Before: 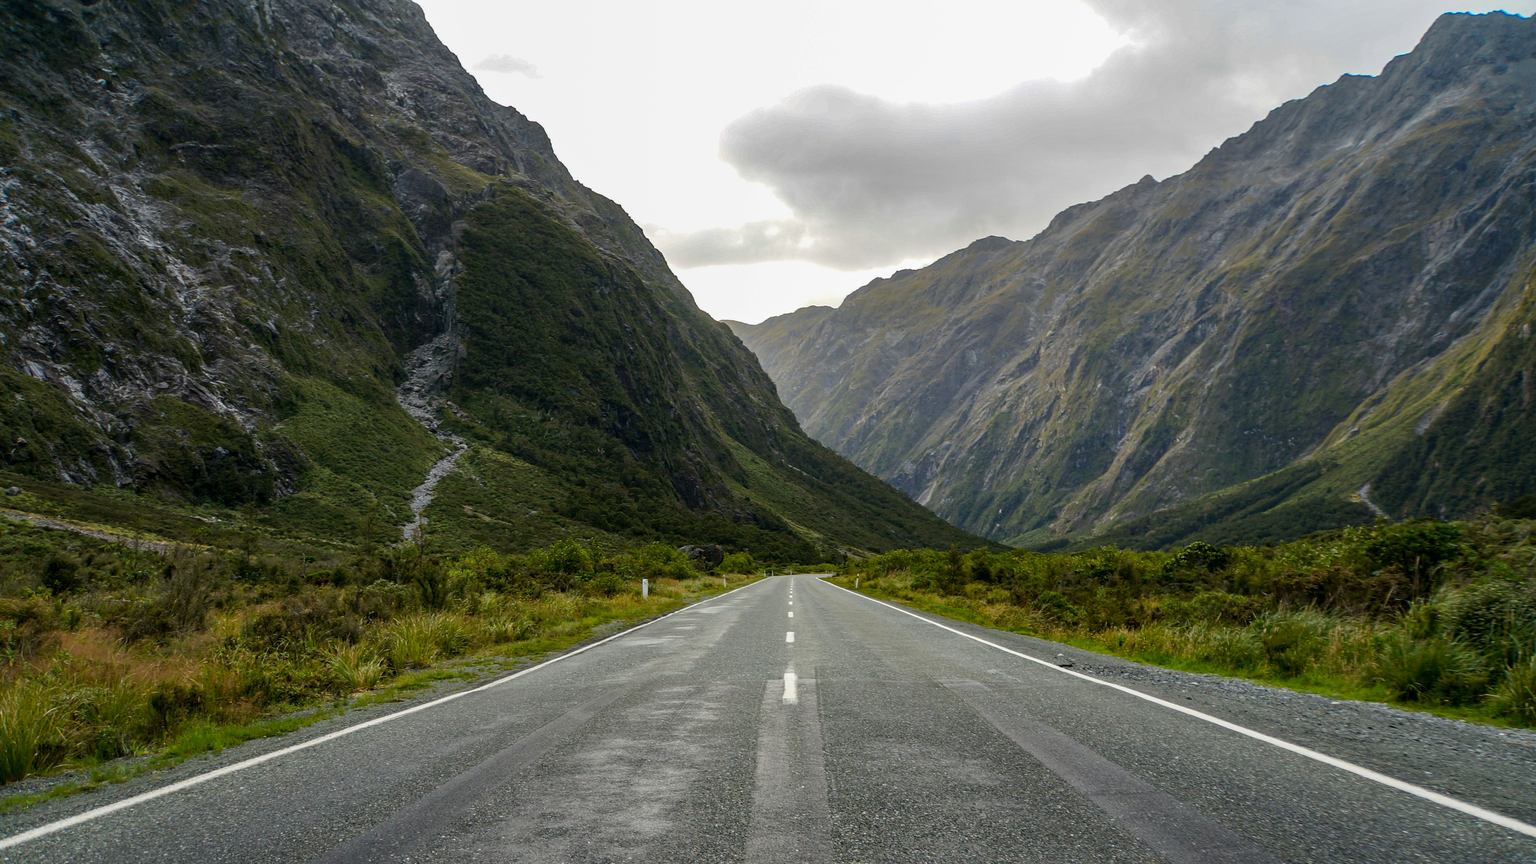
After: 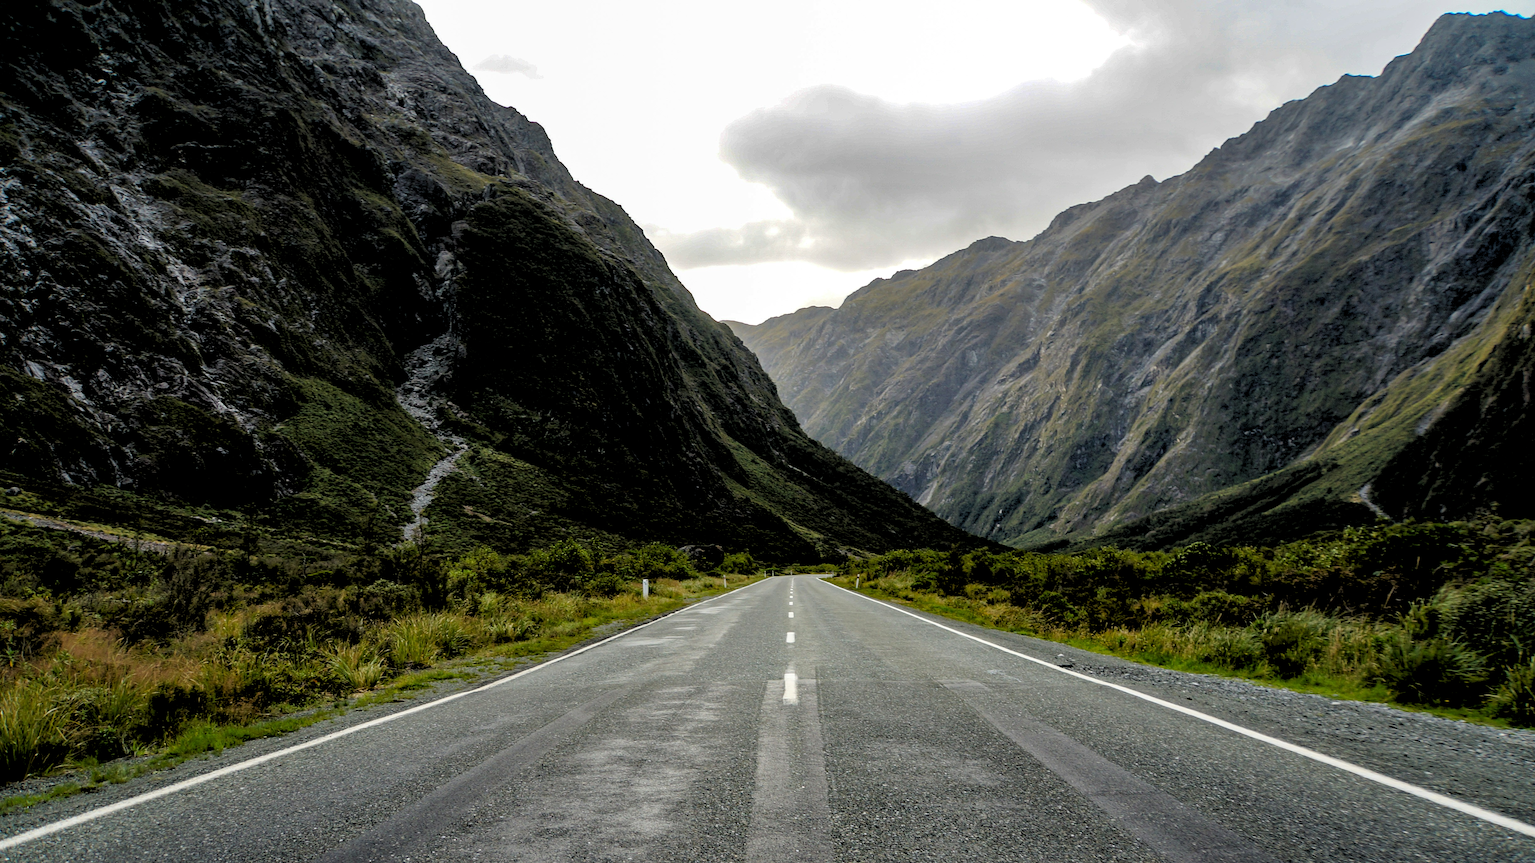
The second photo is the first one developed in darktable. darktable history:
local contrast: mode bilateral grid, contrast 15, coarseness 36, detail 105%, midtone range 0.2
rgb levels: levels [[0.029, 0.461, 0.922], [0, 0.5, 1], [0, 0.5, 1]]
